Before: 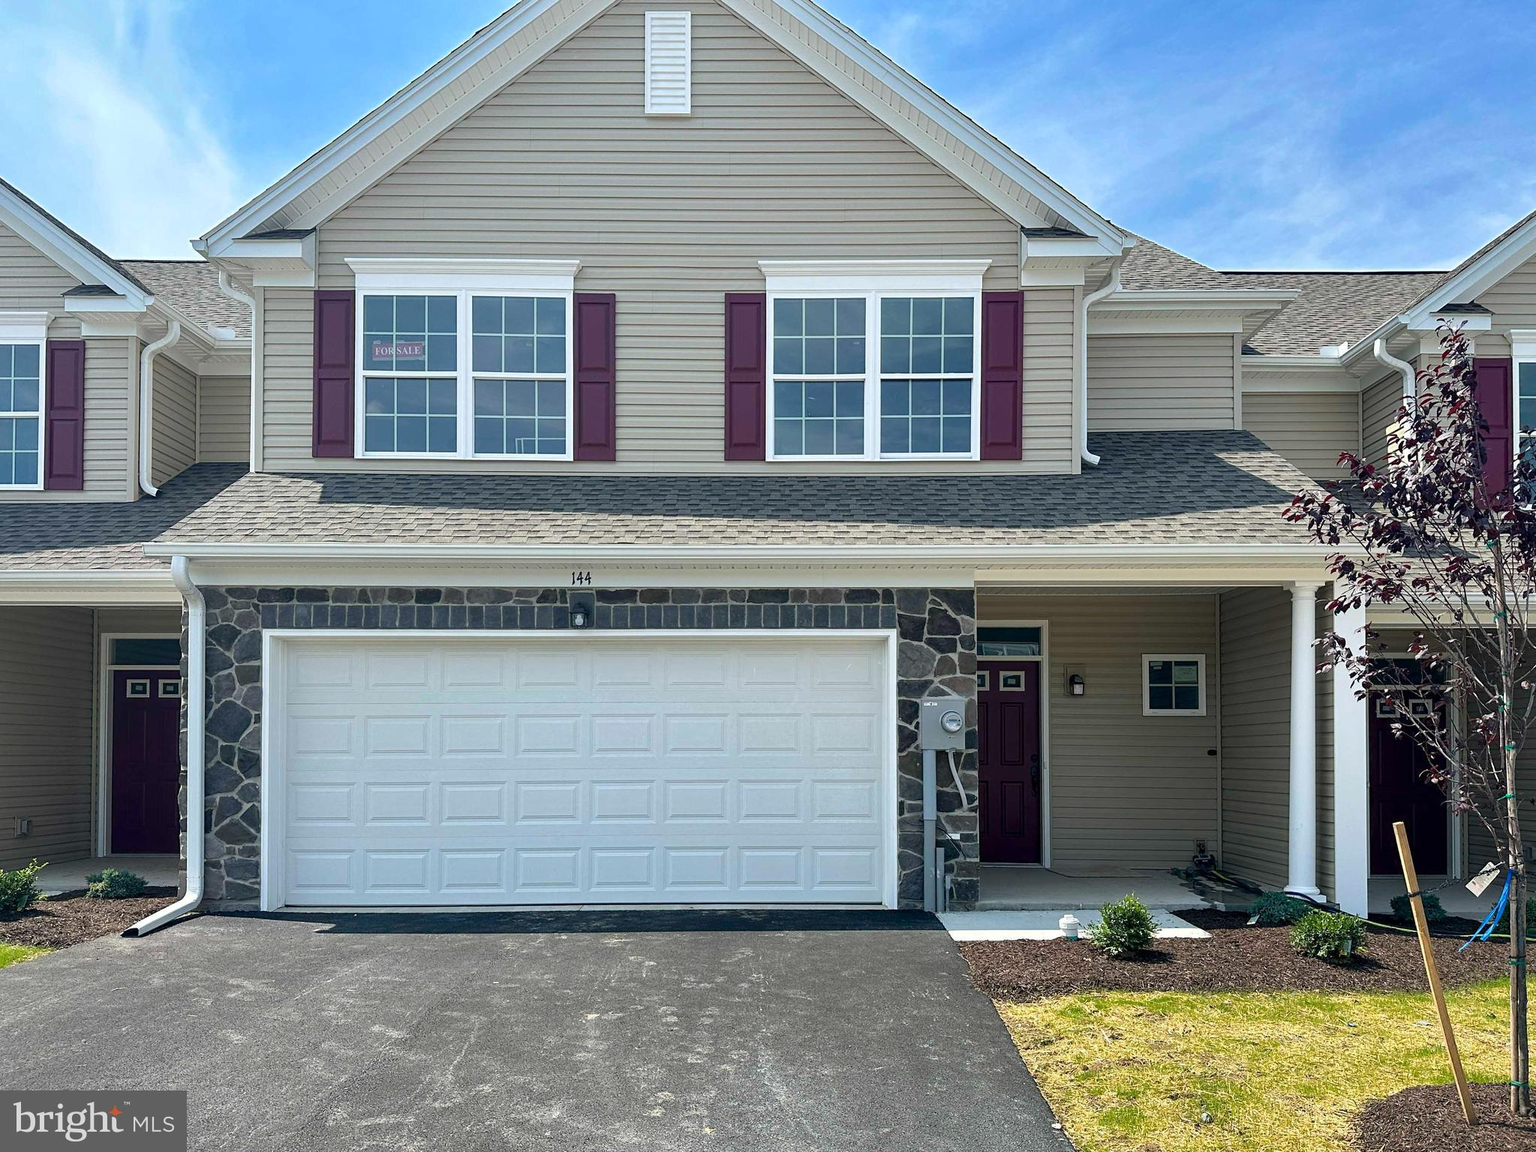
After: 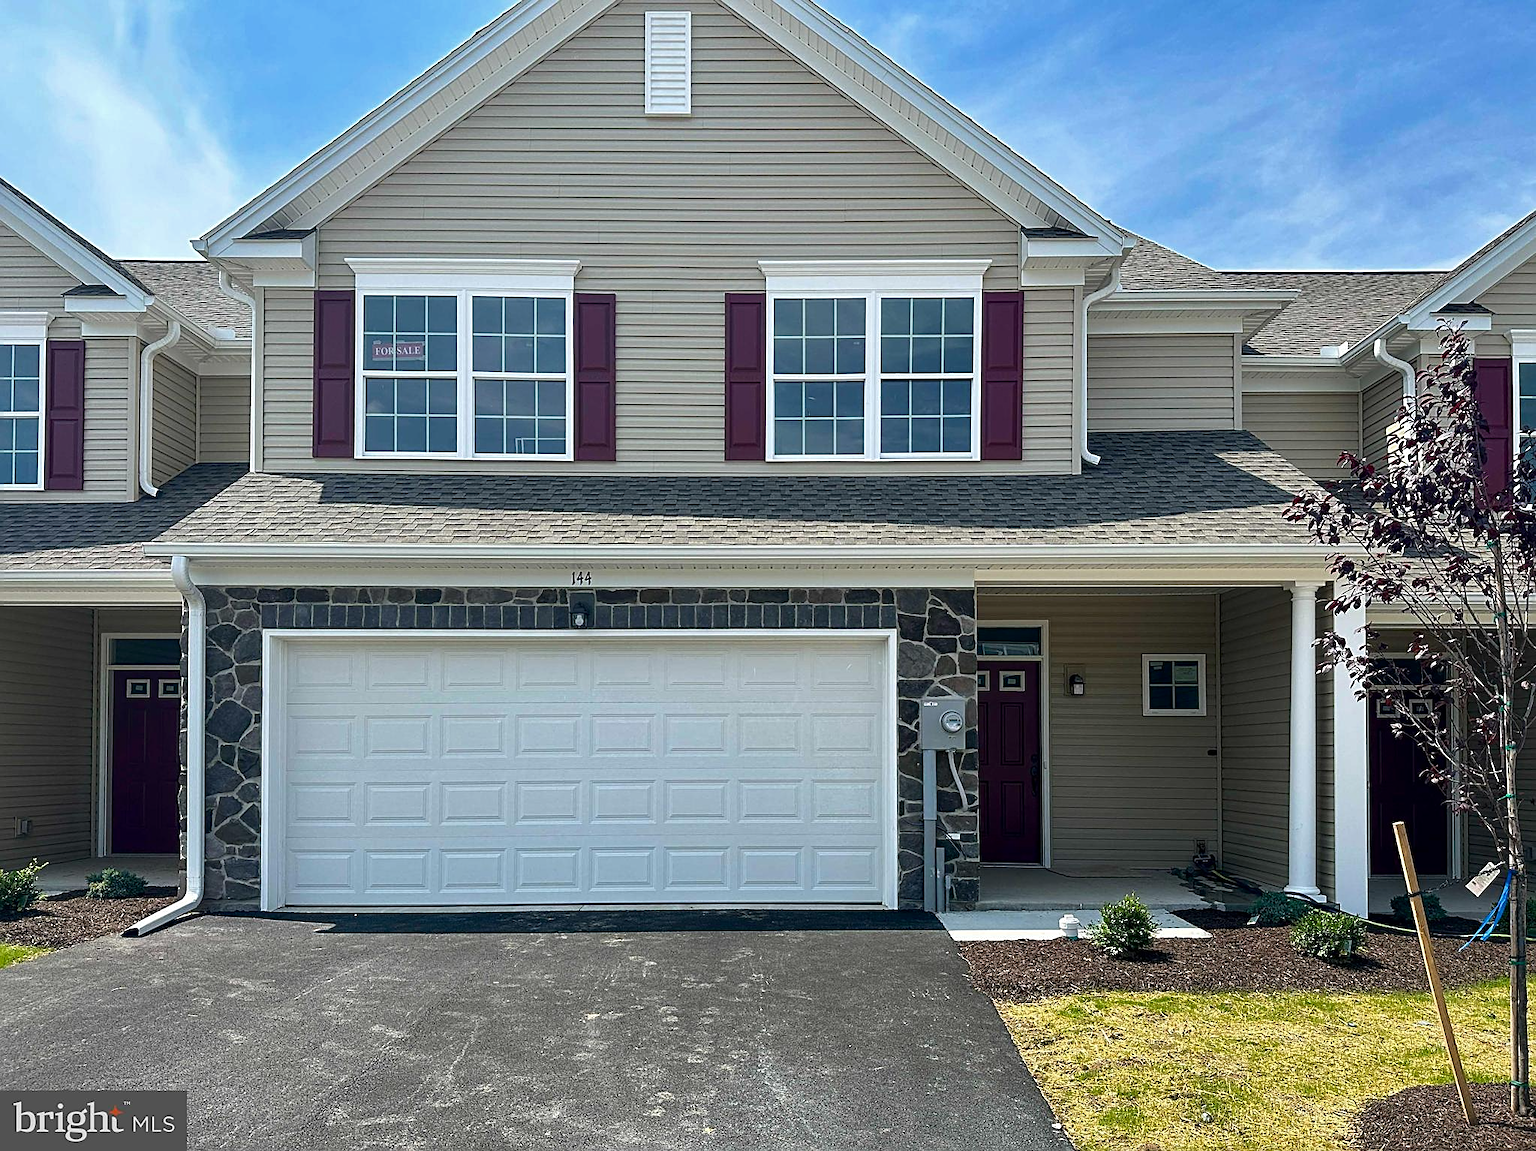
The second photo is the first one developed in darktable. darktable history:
contrast brightness saturation: brightness -0.086
sharpen: on, module defaults
